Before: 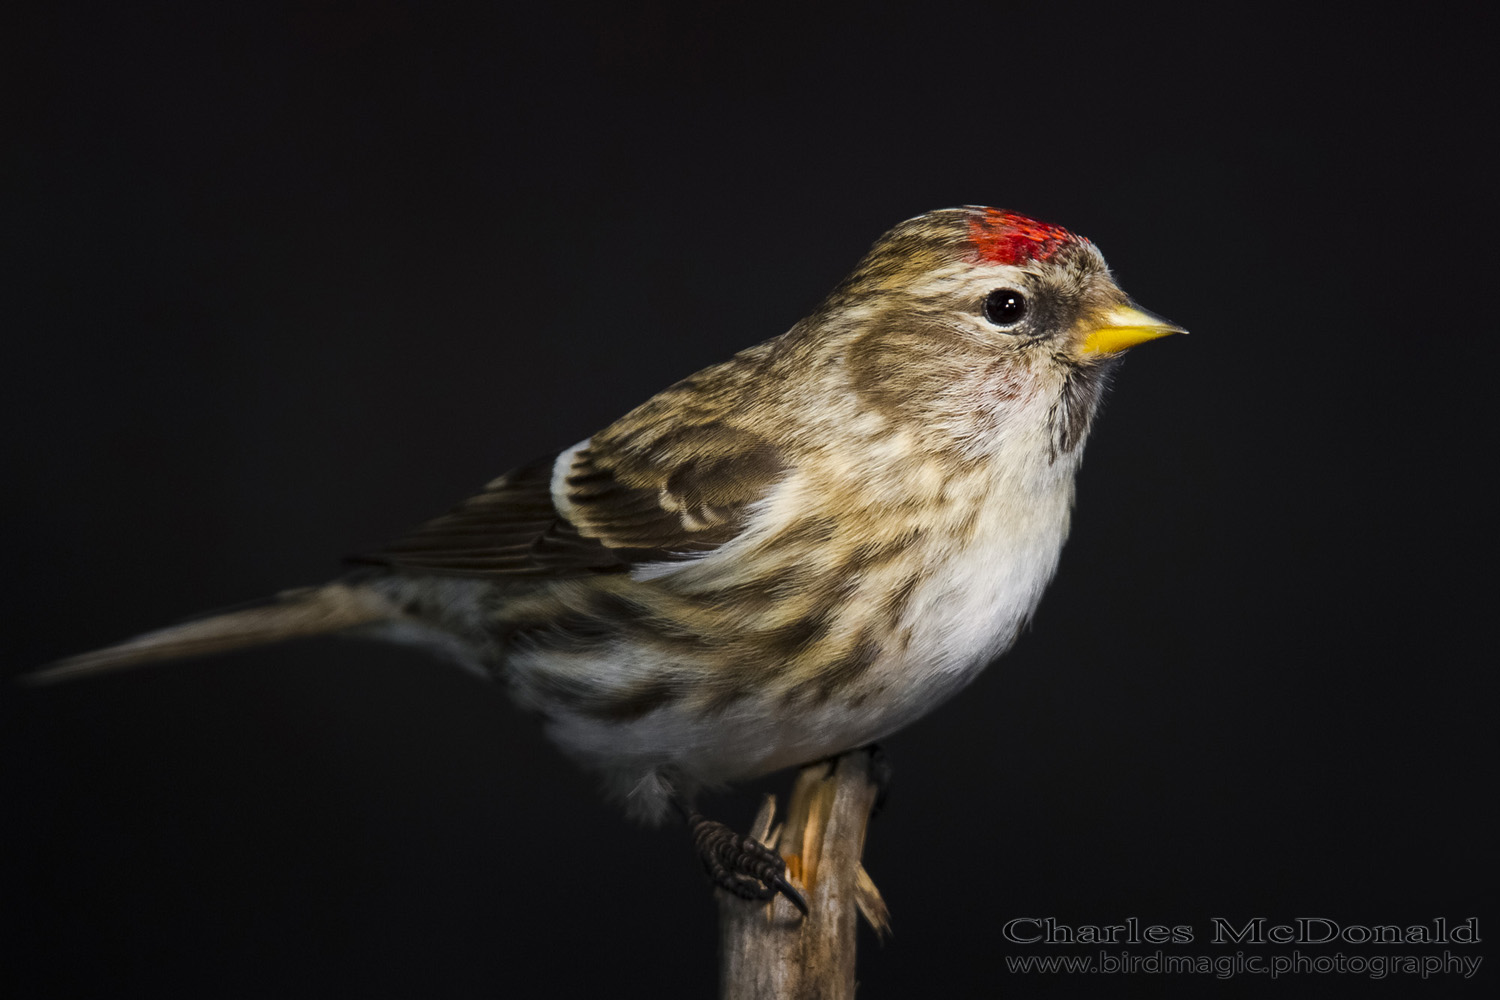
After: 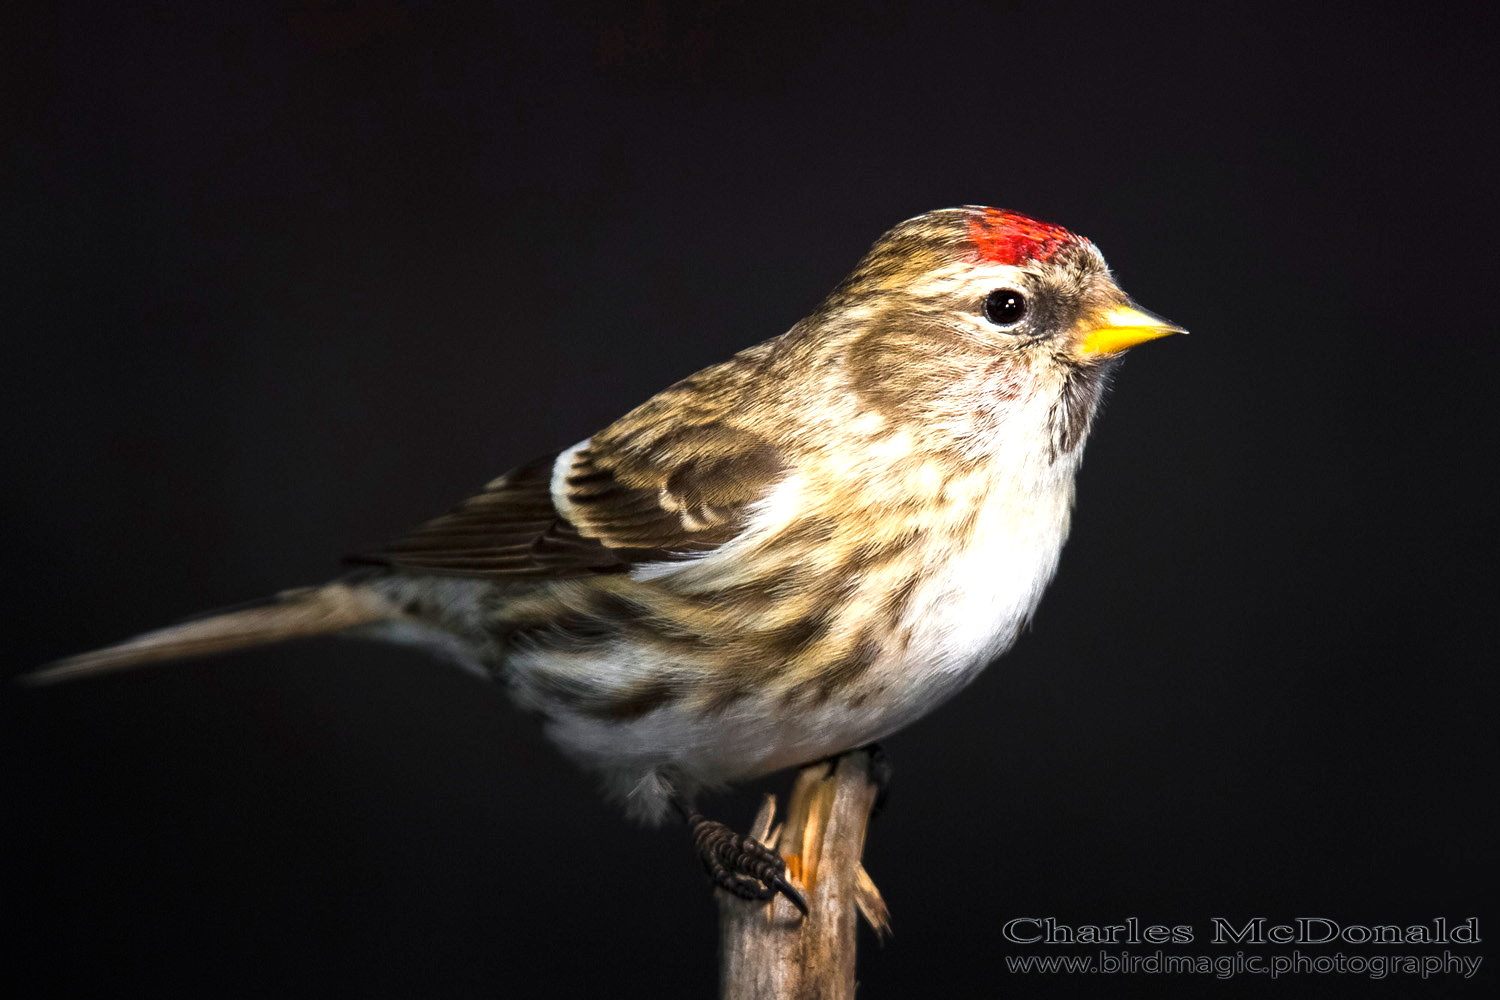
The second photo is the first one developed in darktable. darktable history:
contrast brightness saturation: contrast 0.01, saturation -0.05
exposure: black level correction 0, exposure 0.95 EV, compensate exposure bias true, compensate highlight preservation false
